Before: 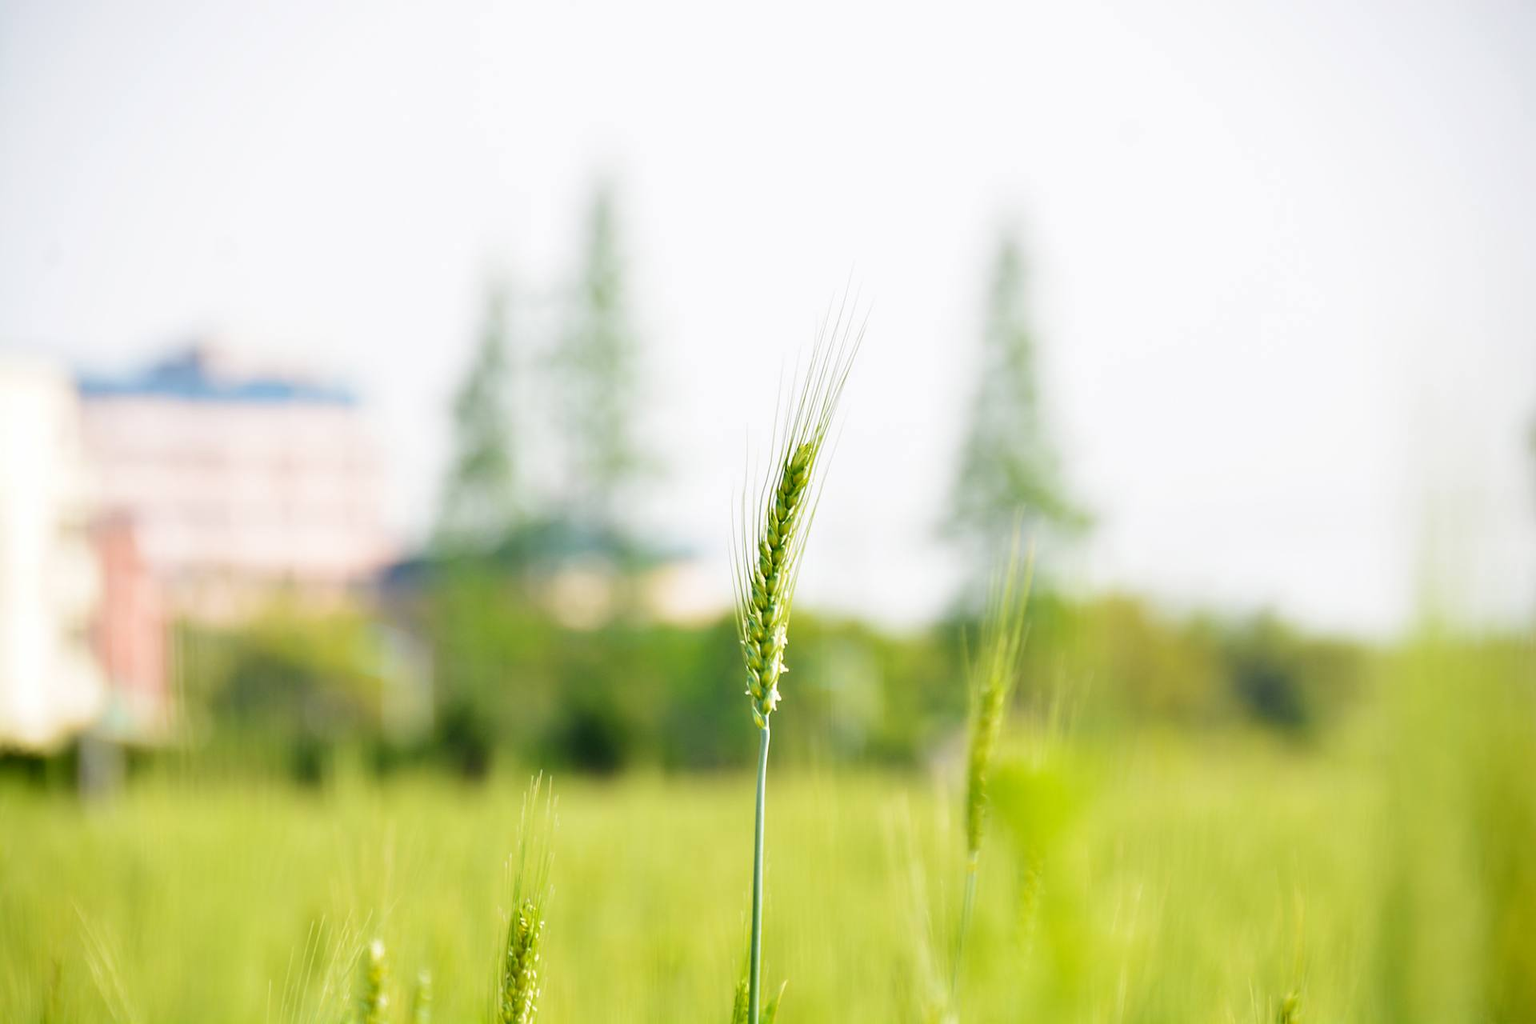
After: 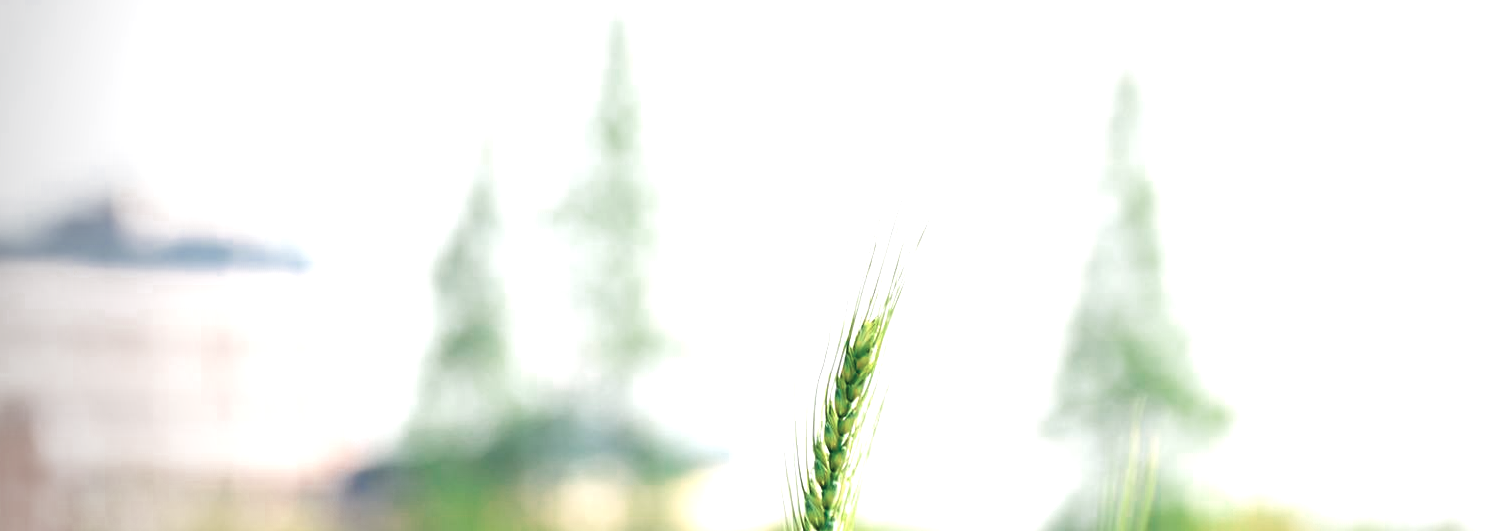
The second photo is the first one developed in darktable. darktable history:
color zones: curves: ch0 [(0, 0.5) (0.125, 0.4) (0.25, 0.5) (0.375, 0.4) (0.5, 0.4) (0.625, 0.35) (0.75, 0.35) (0.875, 0.5)]; ch1 [(0, 0.35) (0.125, 0.45) (0.25, 0.35) (0.375, 0.35) (0.5, 0.35) (0.625, 0.35) (0.75, 0.45) (0.875, 0.35)]; ch2 [(0, 0.6) (0.125, 0.5) (0.25, 0.5) (0.375, 0.6) (0.5, 0.6) (0.625, 0.5) (0.75, 0.5) (0.875, 0.5)]
vignetting: fall-off start 73.57%, center (0.22, -0.235)
exposure: black level correction -0.002, exposure 0.708 EV, compensate exposure bias true, compensate highlight preservation false
crop: left 7.036%, top 18.398%, right 14.379%, bottom 40.043%
